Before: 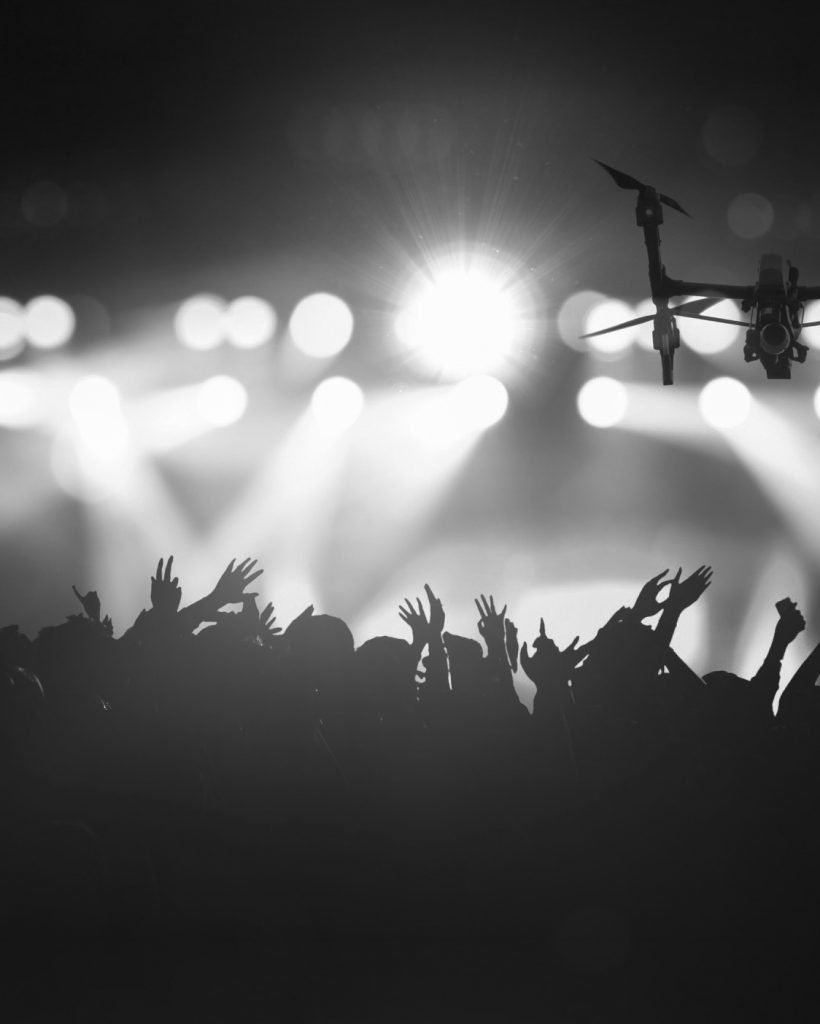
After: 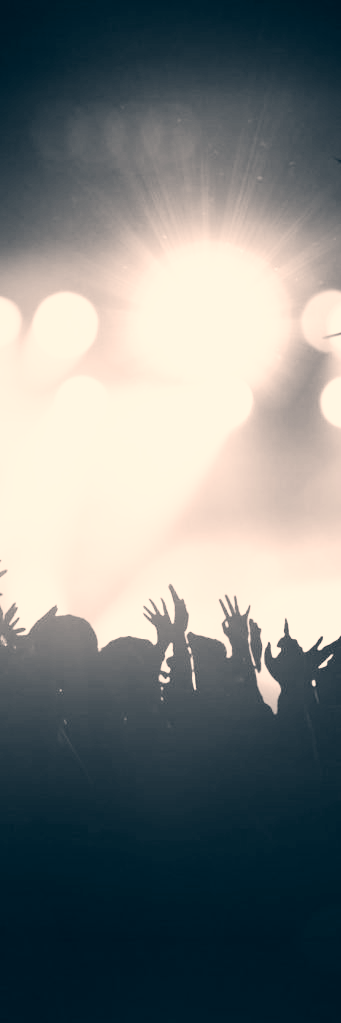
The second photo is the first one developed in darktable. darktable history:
base curve: curves: ch0 [(0, 0) (0.007, 0.004) (0.027, 0.03) (0.046, 0.07) (0.207, 0.54) (0.442, 0.872) (0.673, 0.972) (1, 1)], preserve colors none
color correction: highlights a* 10.32, highlights b* 14.66, shadows a* -9.59, shadows b* -15.02
crop: left 31.229%, right 27.105%
